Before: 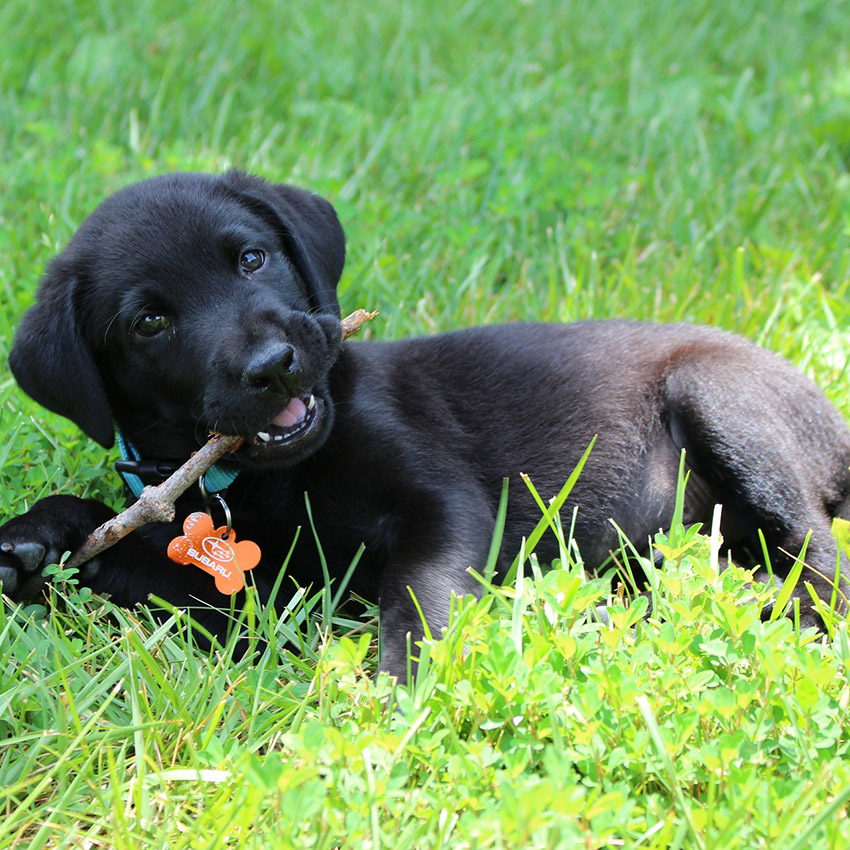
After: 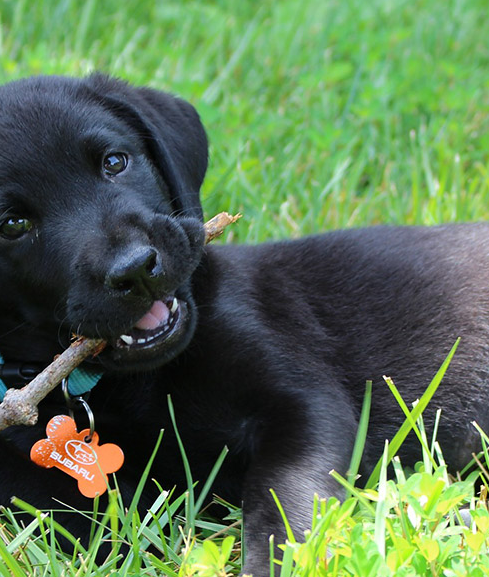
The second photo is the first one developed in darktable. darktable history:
crop: left 16.198%, top 11.424%, right 26.264%, bottom 20.592%
